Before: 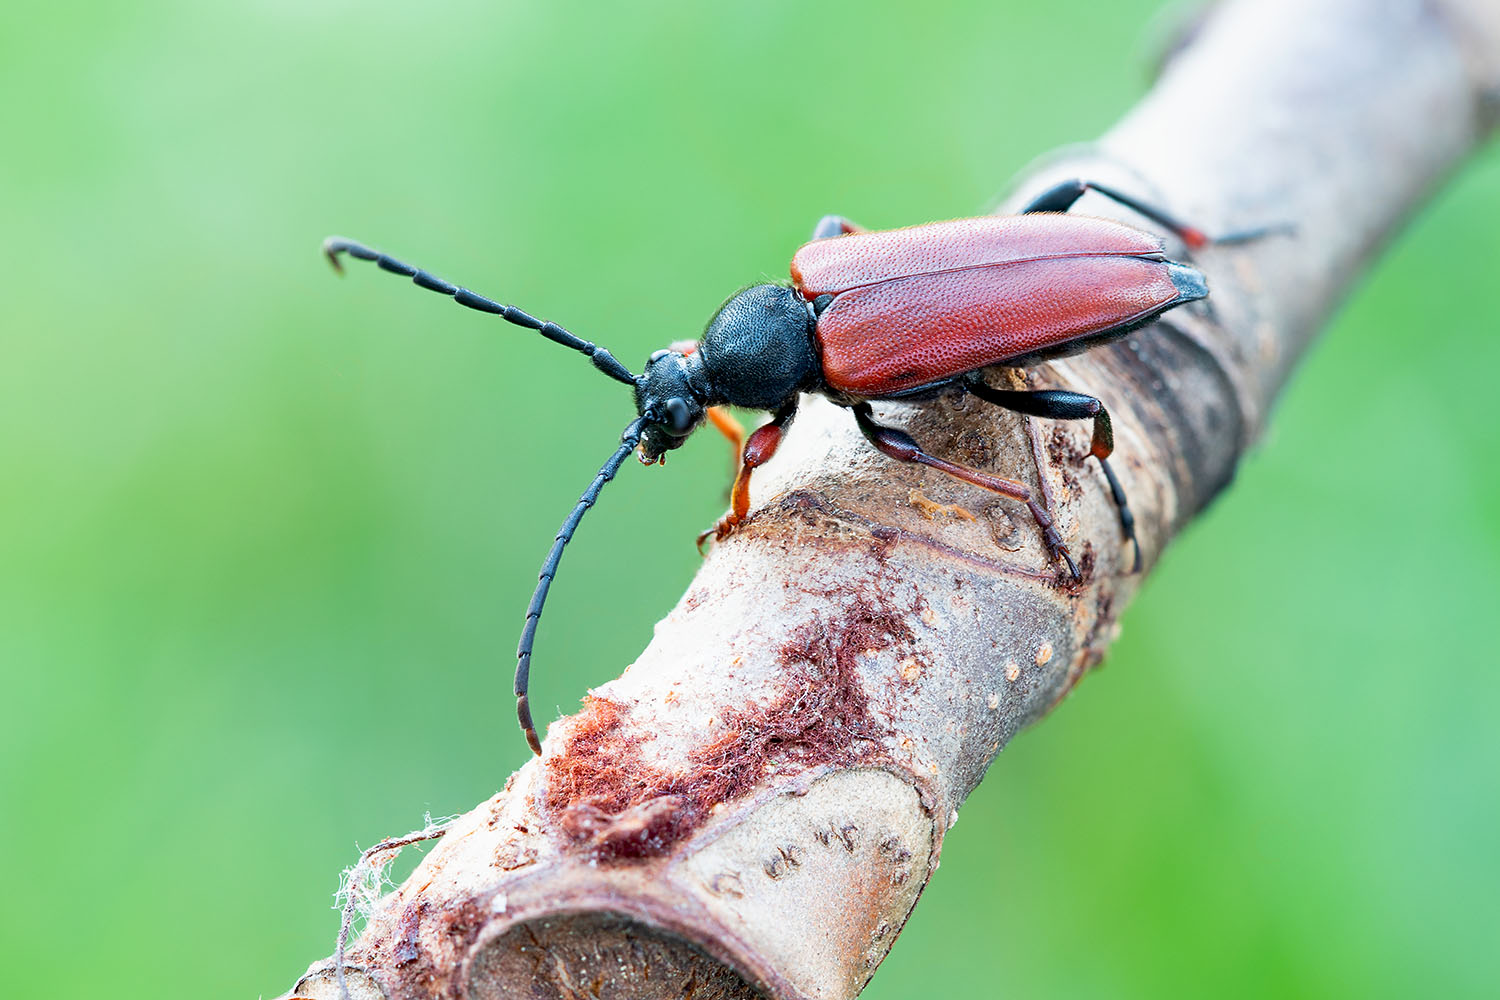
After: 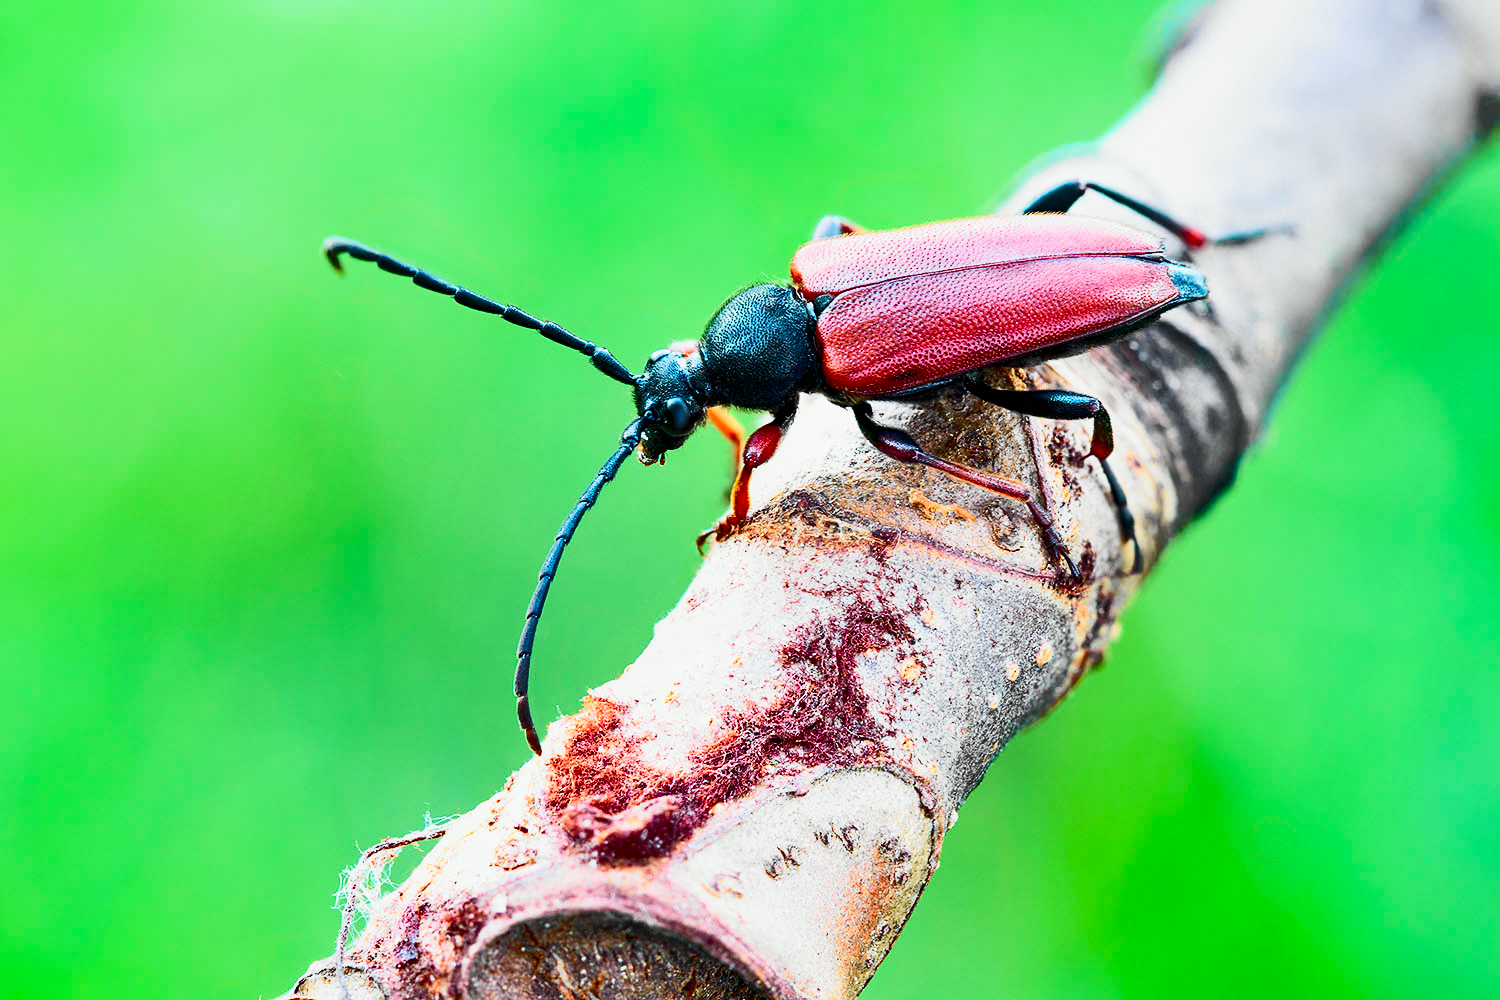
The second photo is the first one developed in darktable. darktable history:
shadows and highlights: shadows 43.71, white point adjustment -1.46, soften with gaussian
contrast brightness saturation: contrast 0.19, brightness -0.11, saturation 0.21
tone curve: curves: ch0 [(0, 0) (0.055, 0.057) (0.258, 0.307) (0.434, 0.543) (0.517, 0.657) (0.745, 0.874) (1, 1)]; ch1 [(0, 0) (0.346, 0.307) (0.418, 0.383) (0.46, 0.439) (0.482, 0.493) (0.502, 0.497) (0.517, 0.506) (0.55, 0.561) (0.588, 0.61) (0.646, 0.688) (1, 1)]; ch2 [(0, 0) (0.346, 0.34) (0.431, 0.45) (0.485, 0.499) (0.5, 0.503) (0.527, 0.508) (0.545, 0.562) (0.679, 0.706) (1, 1)], color space Lab, independent channels, preserve colors none
